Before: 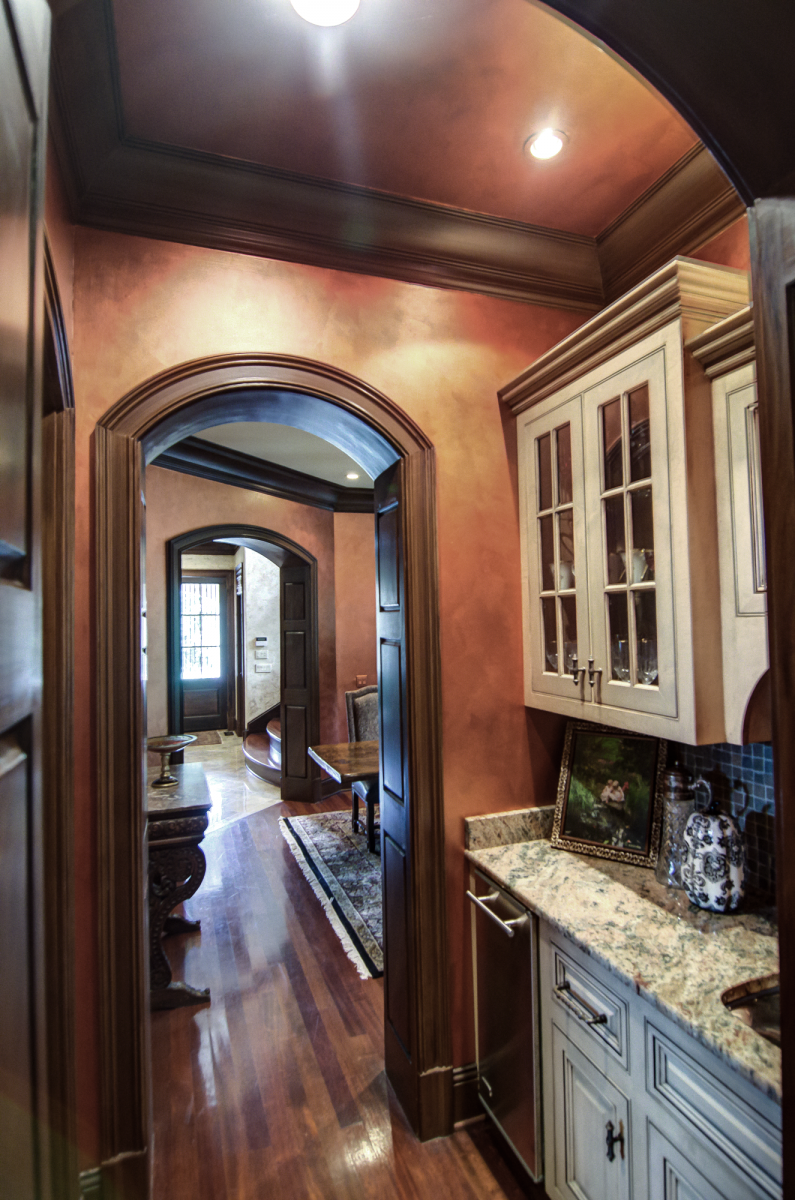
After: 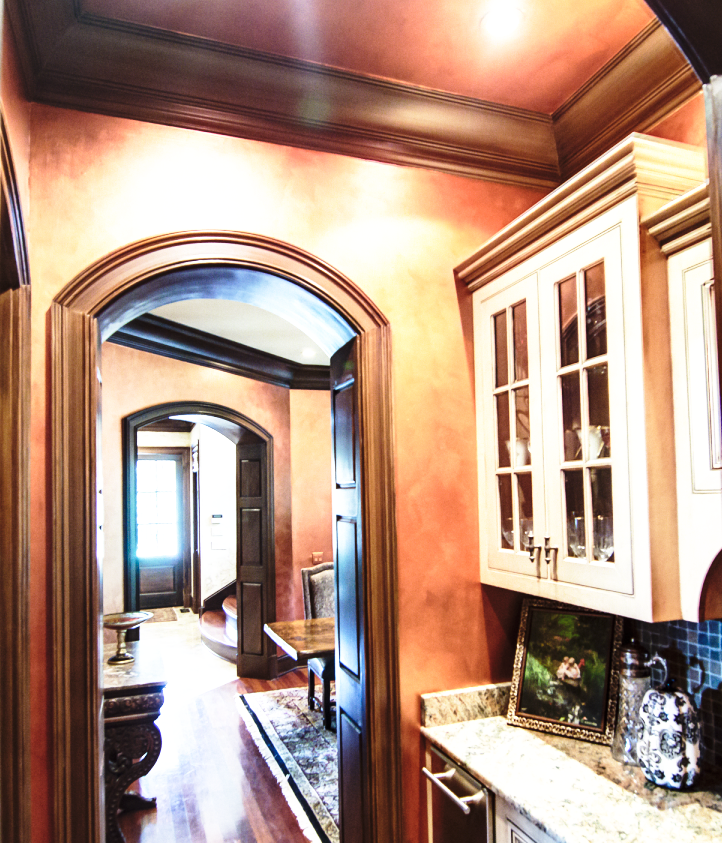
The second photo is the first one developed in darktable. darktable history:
white balance: emerald 1
exposure: black level correction 0, exposure 0.7 EV, compensate exposure bias true, compensate highlight preservation false
base curve: curves: ch0 [(0, 0) (0.026, 0.03) (0.109, 0.232) (0.351, 0.748) (0.669, 0.968) (1, 1)], preserve colors none
crop: left 5.596%, top 10.314%, right 3.534%, bottom 19.395%
